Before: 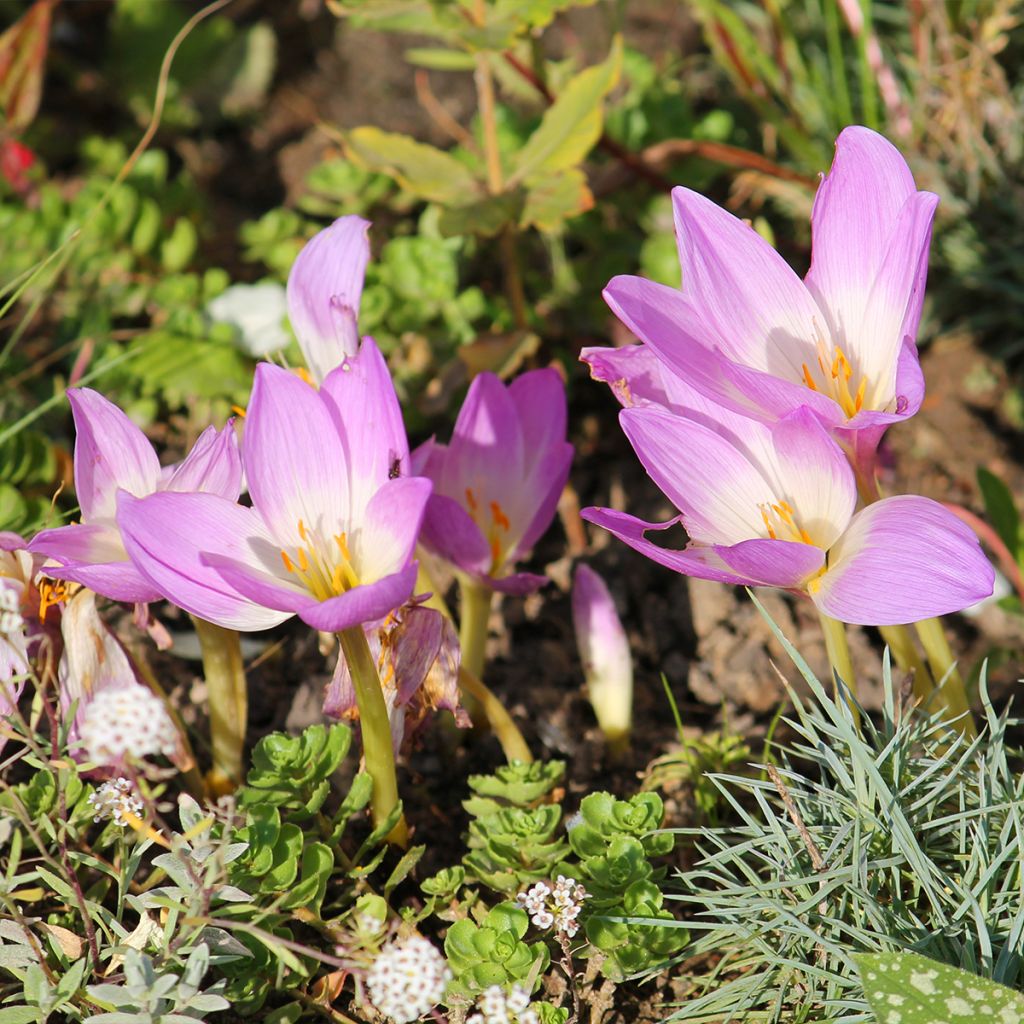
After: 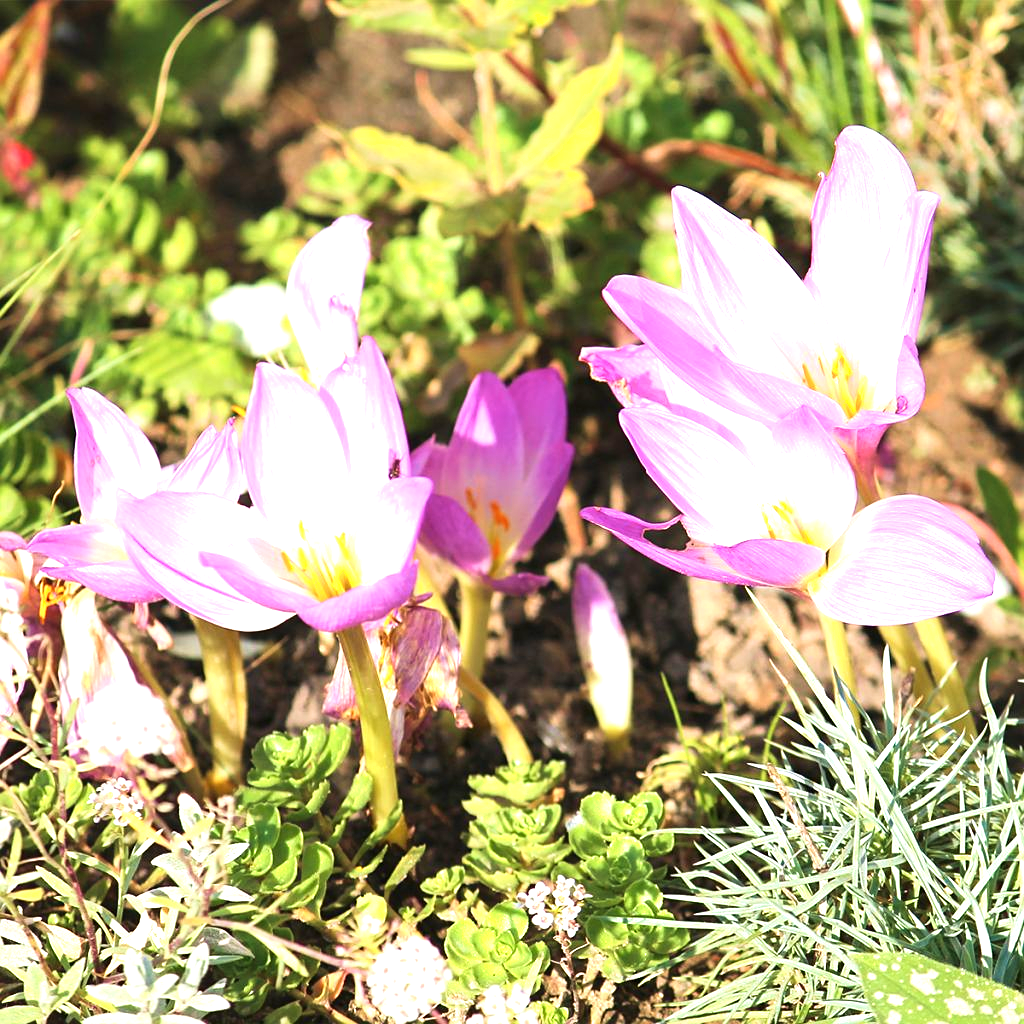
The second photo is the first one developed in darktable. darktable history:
sharpen: amount 0.215
exposure: black level correction -0.002, exposure 1.113 EV, compensate exposure bias true, compensate highlight preservation false
shadows and highlights: shadows -28.6, highlights 30.09
velvia: on, module defaults
